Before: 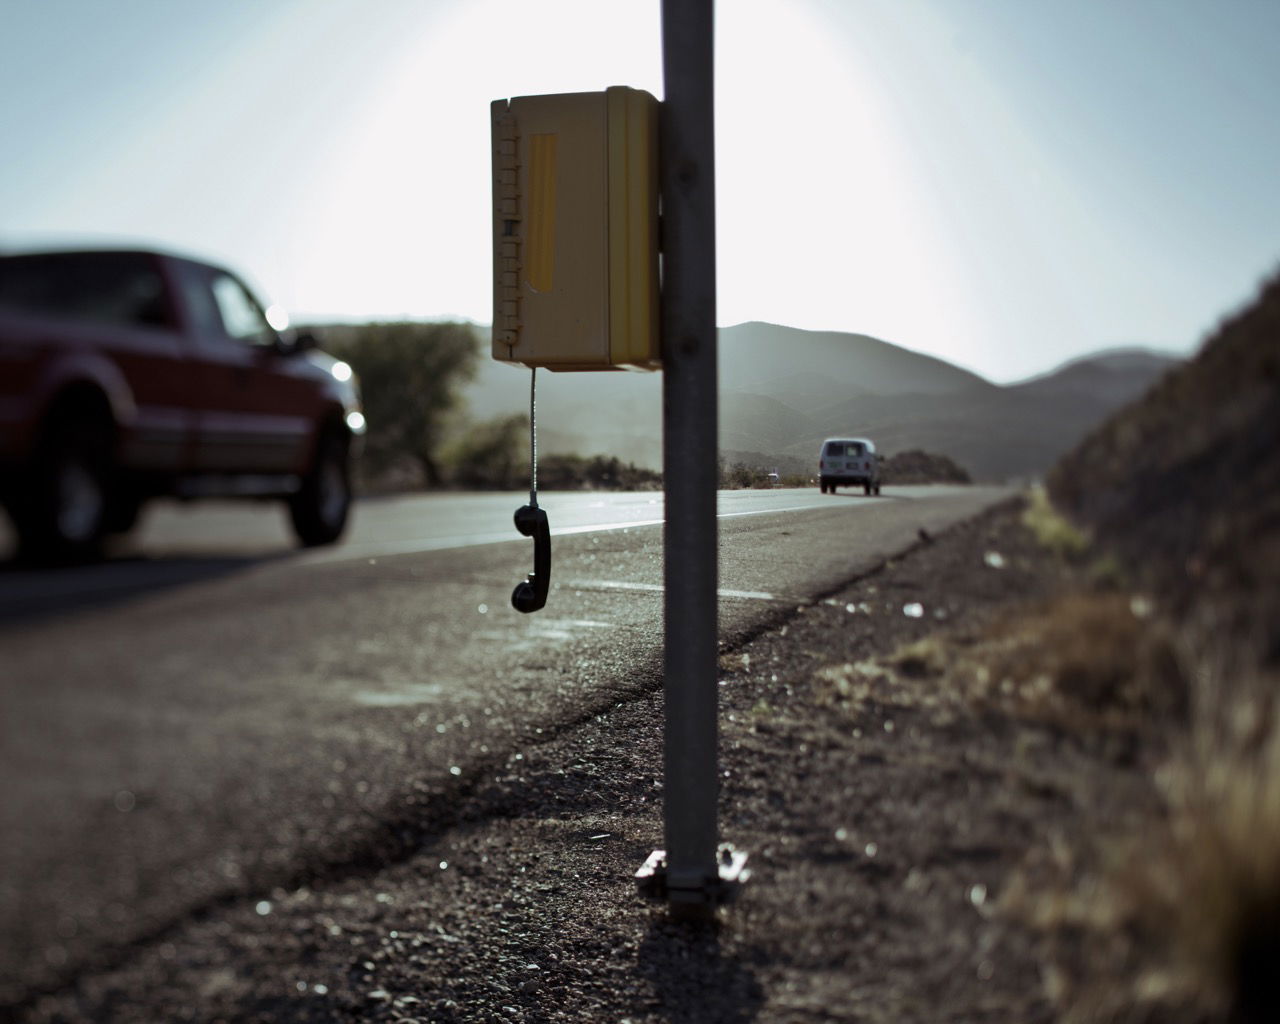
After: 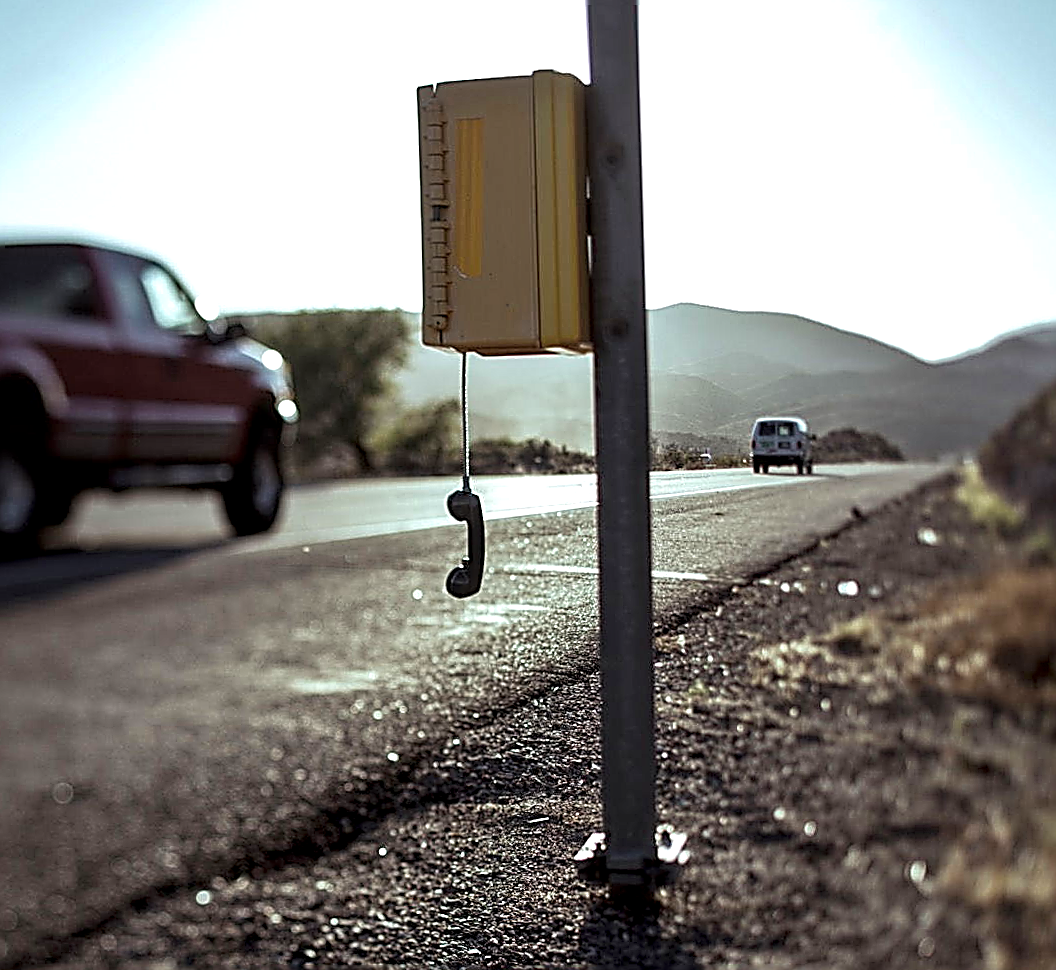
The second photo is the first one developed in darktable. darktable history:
sharpen: amount 1.861
exposure: exposure 0.566 EV, compensate highlight preservation false
crop and rotate: angle 1°, left 4.281%, top 0.642%, right 11.383%, bottom 2.486%
tone equalizer: on, module defaults
local contrast: highlights 59%, detail 145%
